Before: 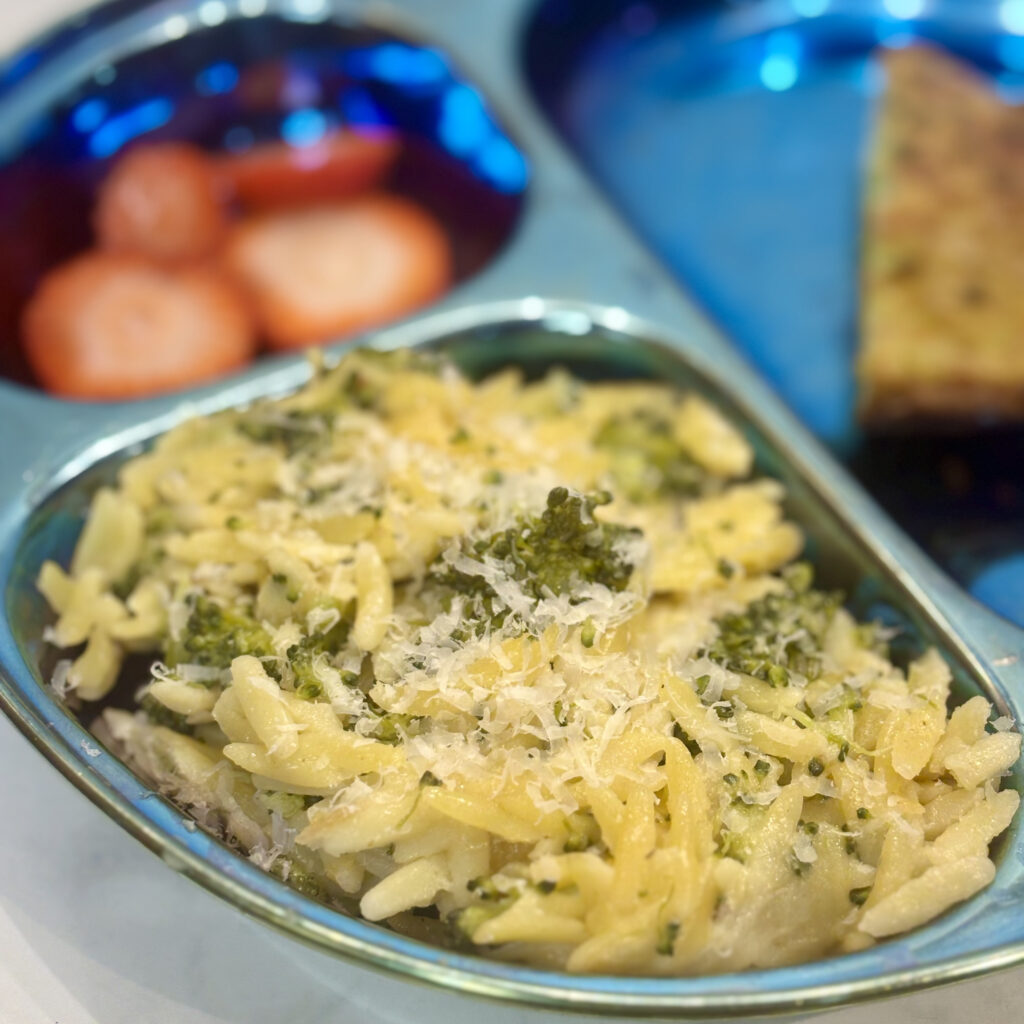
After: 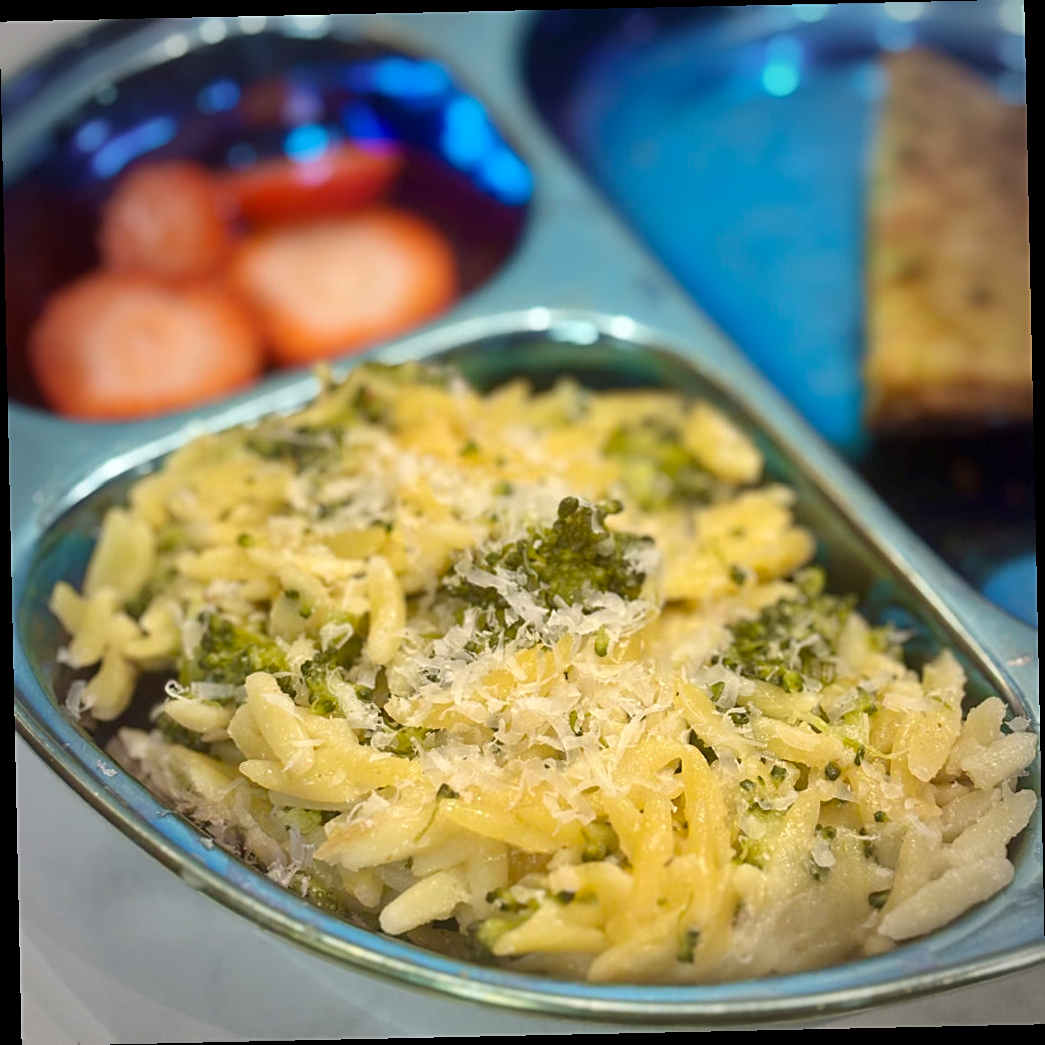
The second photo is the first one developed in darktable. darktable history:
sharpen: on, module defaults
vignetting: automatic ratio true
rotate and perspective: rotation -1.24°, automatic cropping off
